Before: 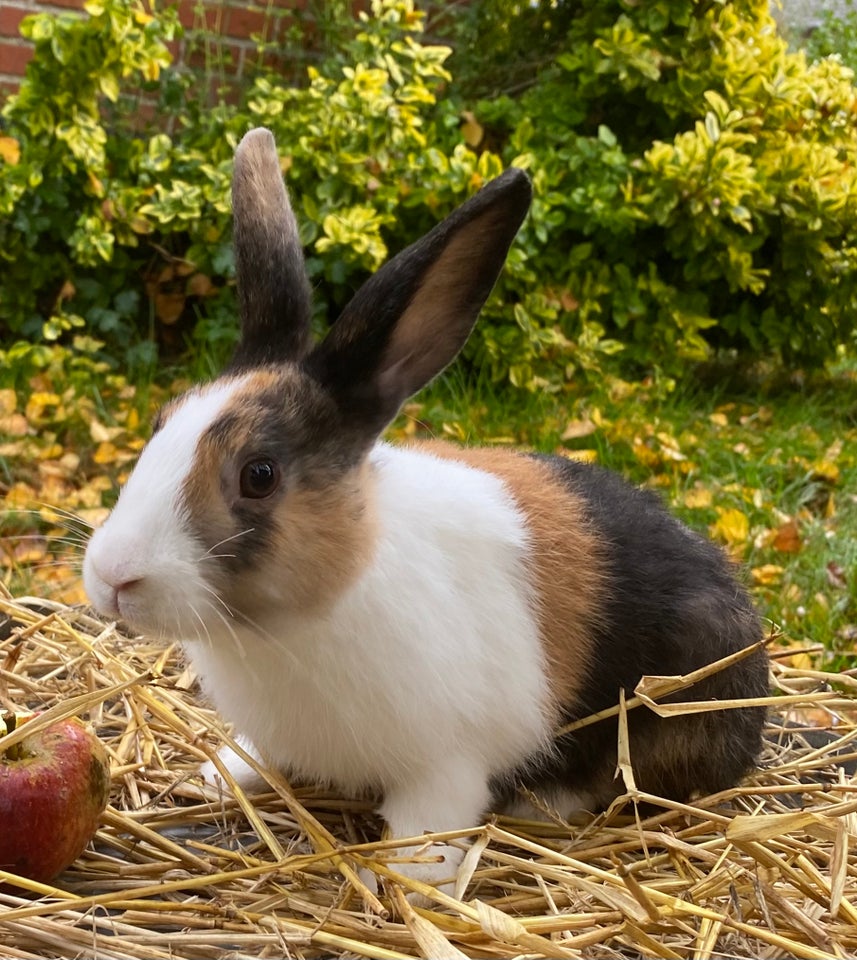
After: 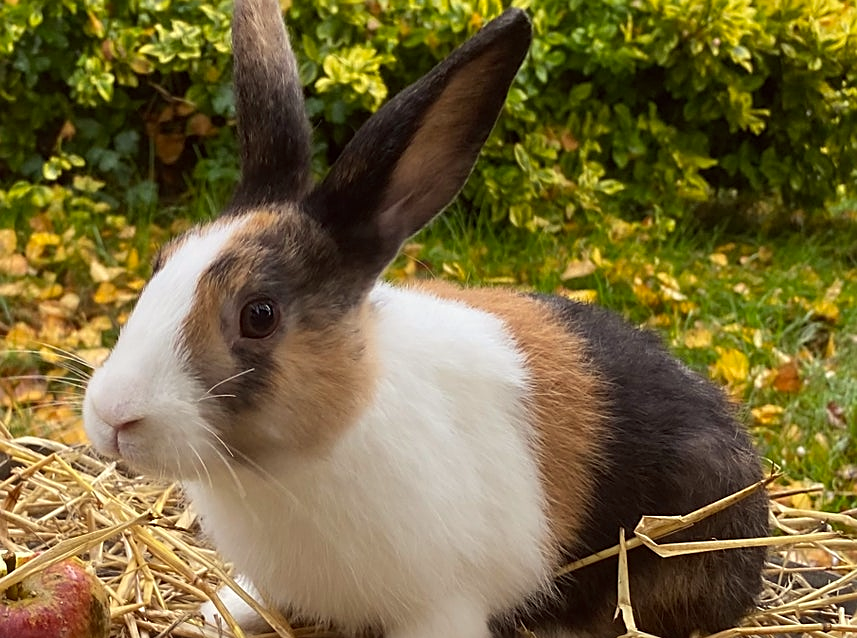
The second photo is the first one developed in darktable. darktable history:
crop: top 16.727%, bottom 16.727%
sharpen: on, module defaults
color correction: highlights a* -0.95, highlights b* 4.5, shadows a* 3.55
